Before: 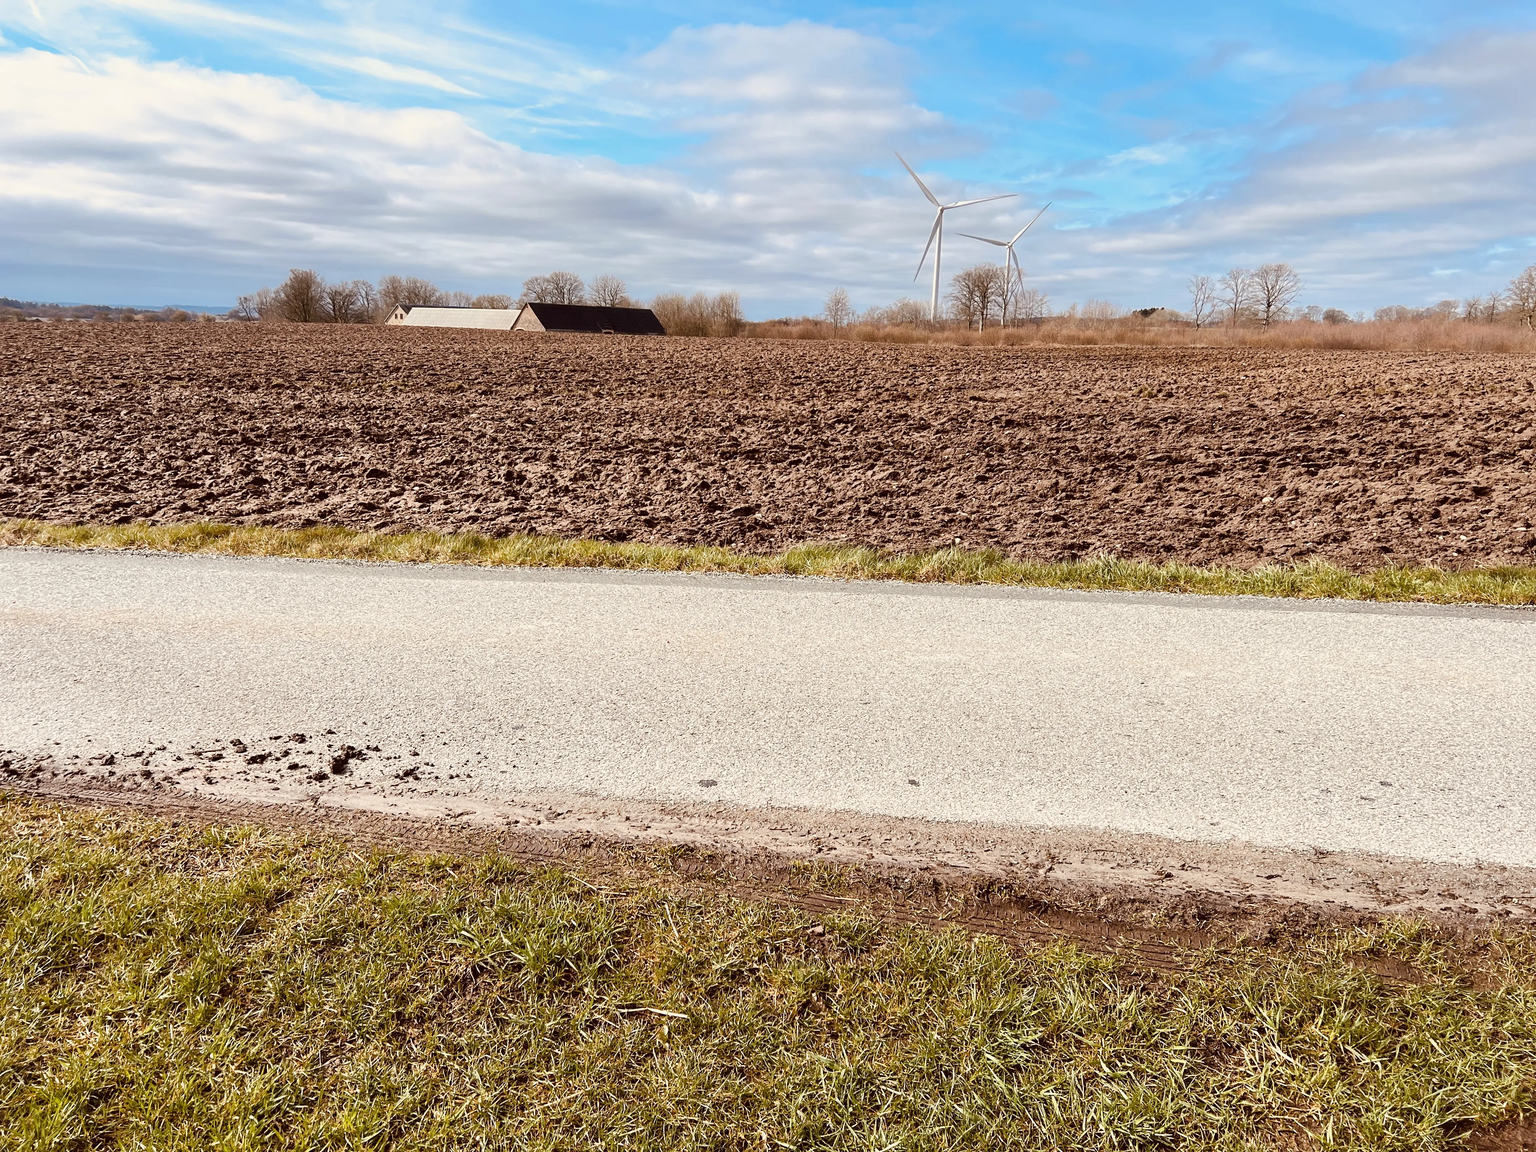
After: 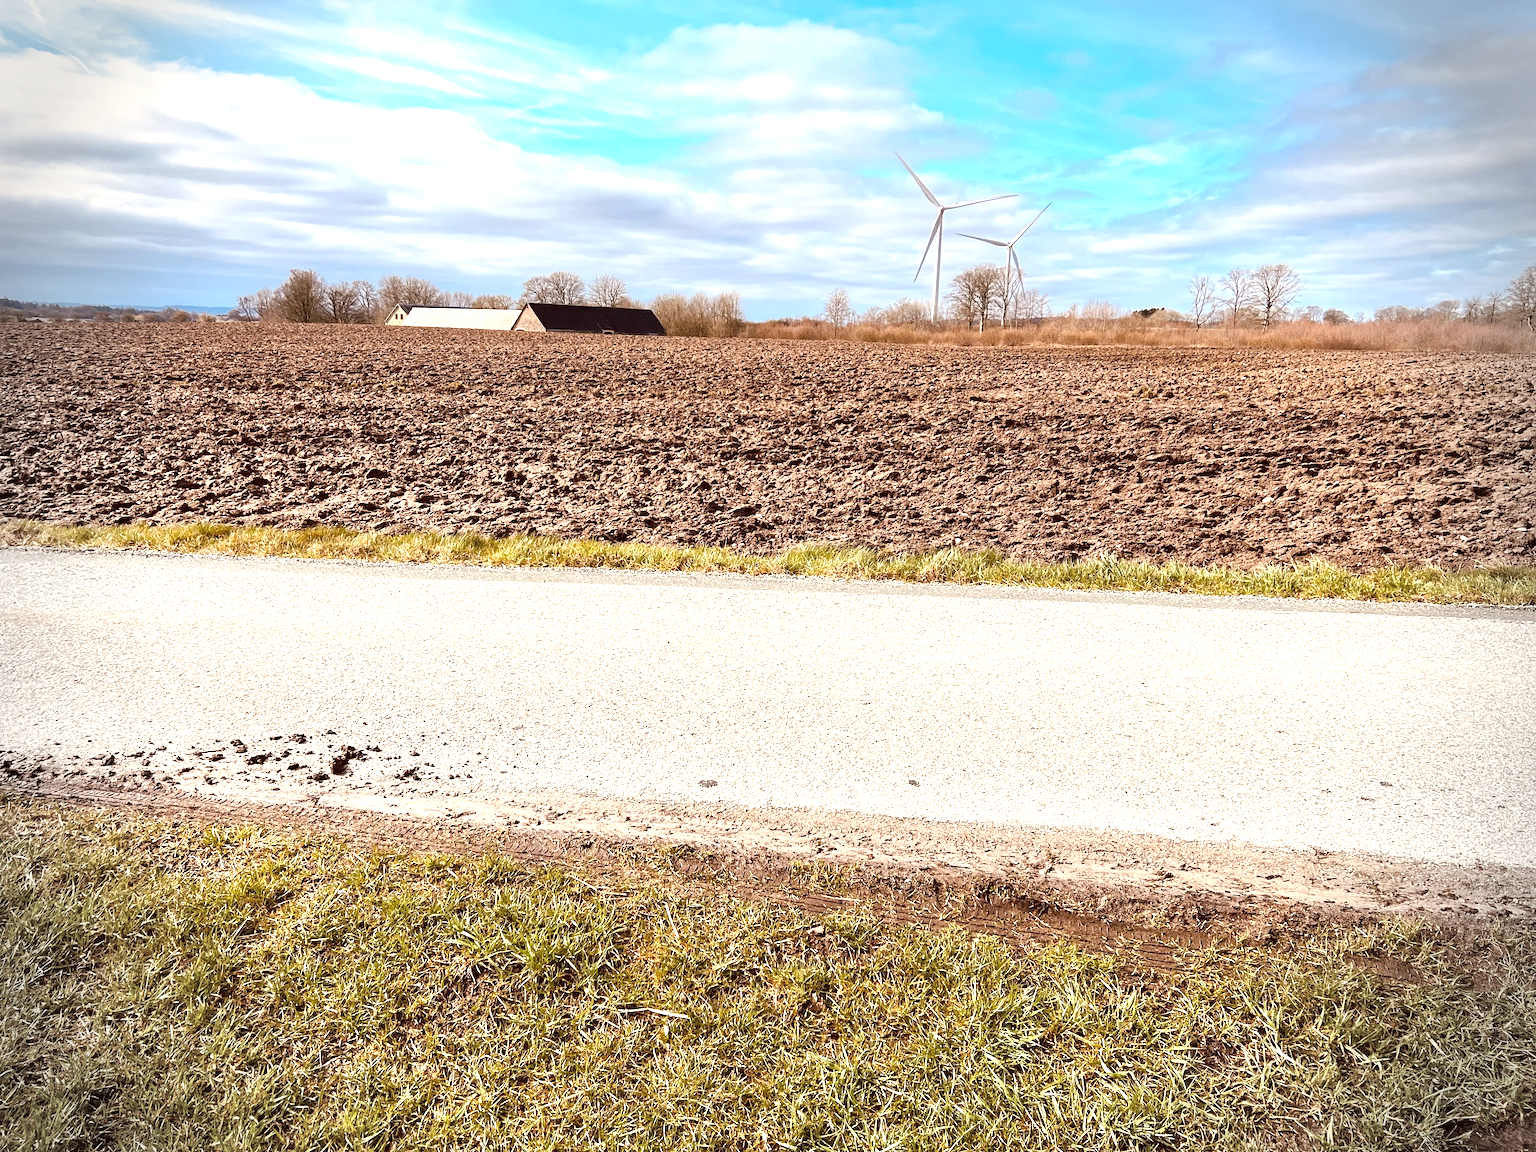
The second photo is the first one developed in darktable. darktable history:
vignetting: fall-off radius 31.48%, brightness -0.472
haze removal: compatibility mode true, adaptive false
exposure: exposure 0.74 EV, compensate highlight preservation false
shadows and highlights: radius 334.93, shadows 63.48, highlights 6.06, compress 87.7%, highlights color adjustment 39.73%, soften with gaussian
